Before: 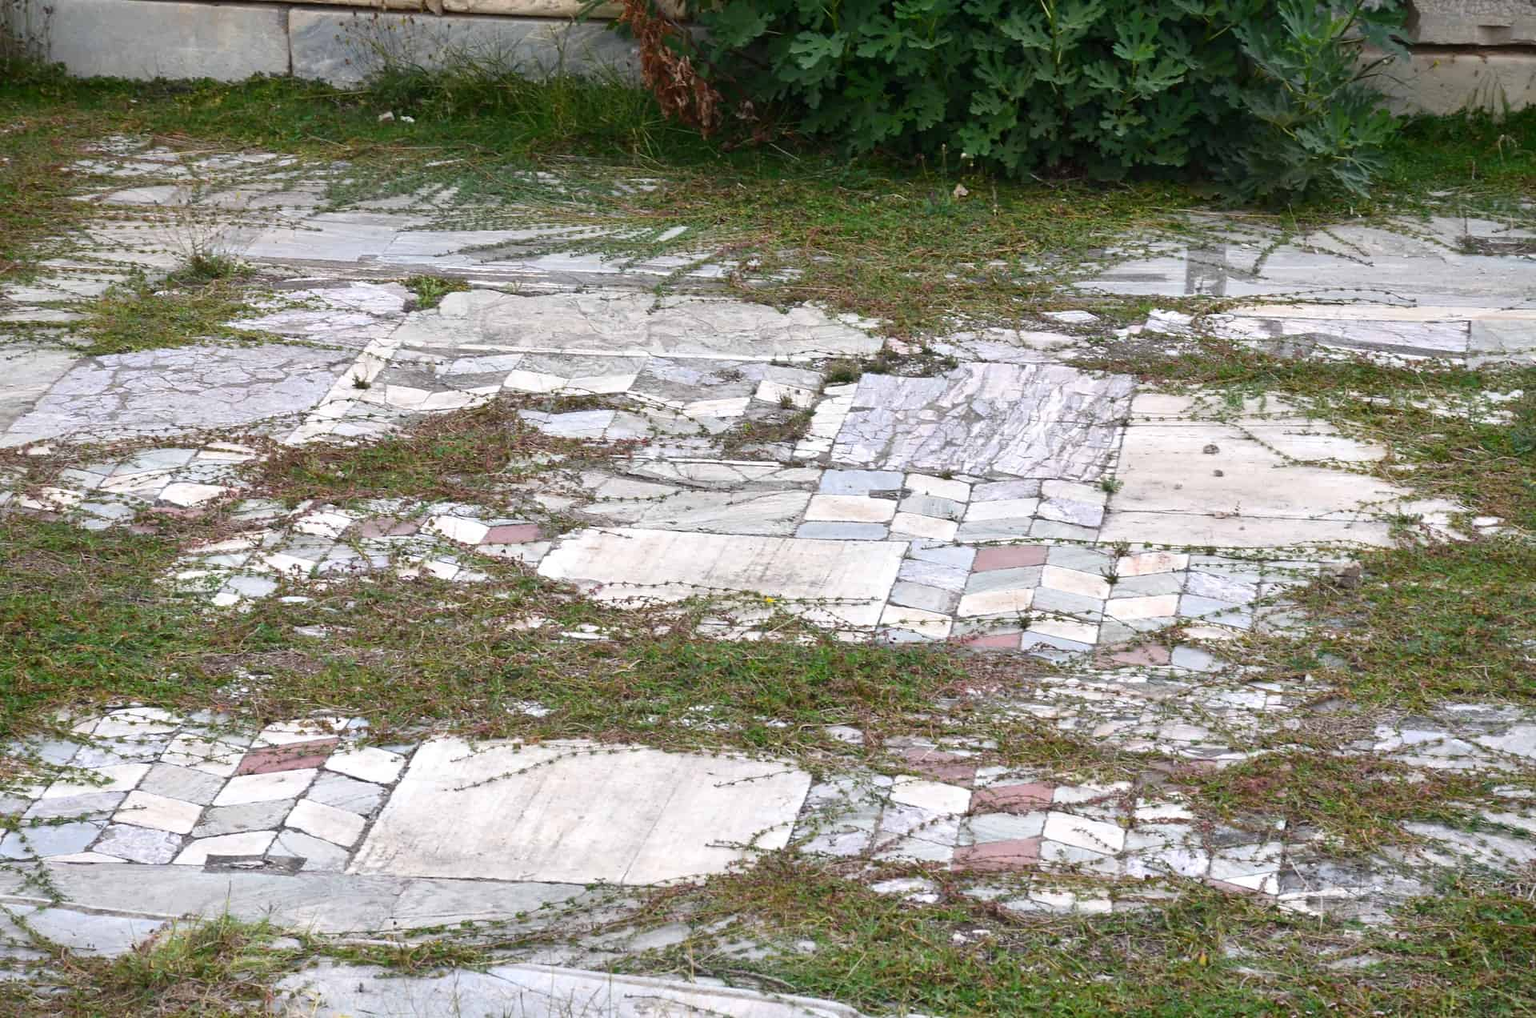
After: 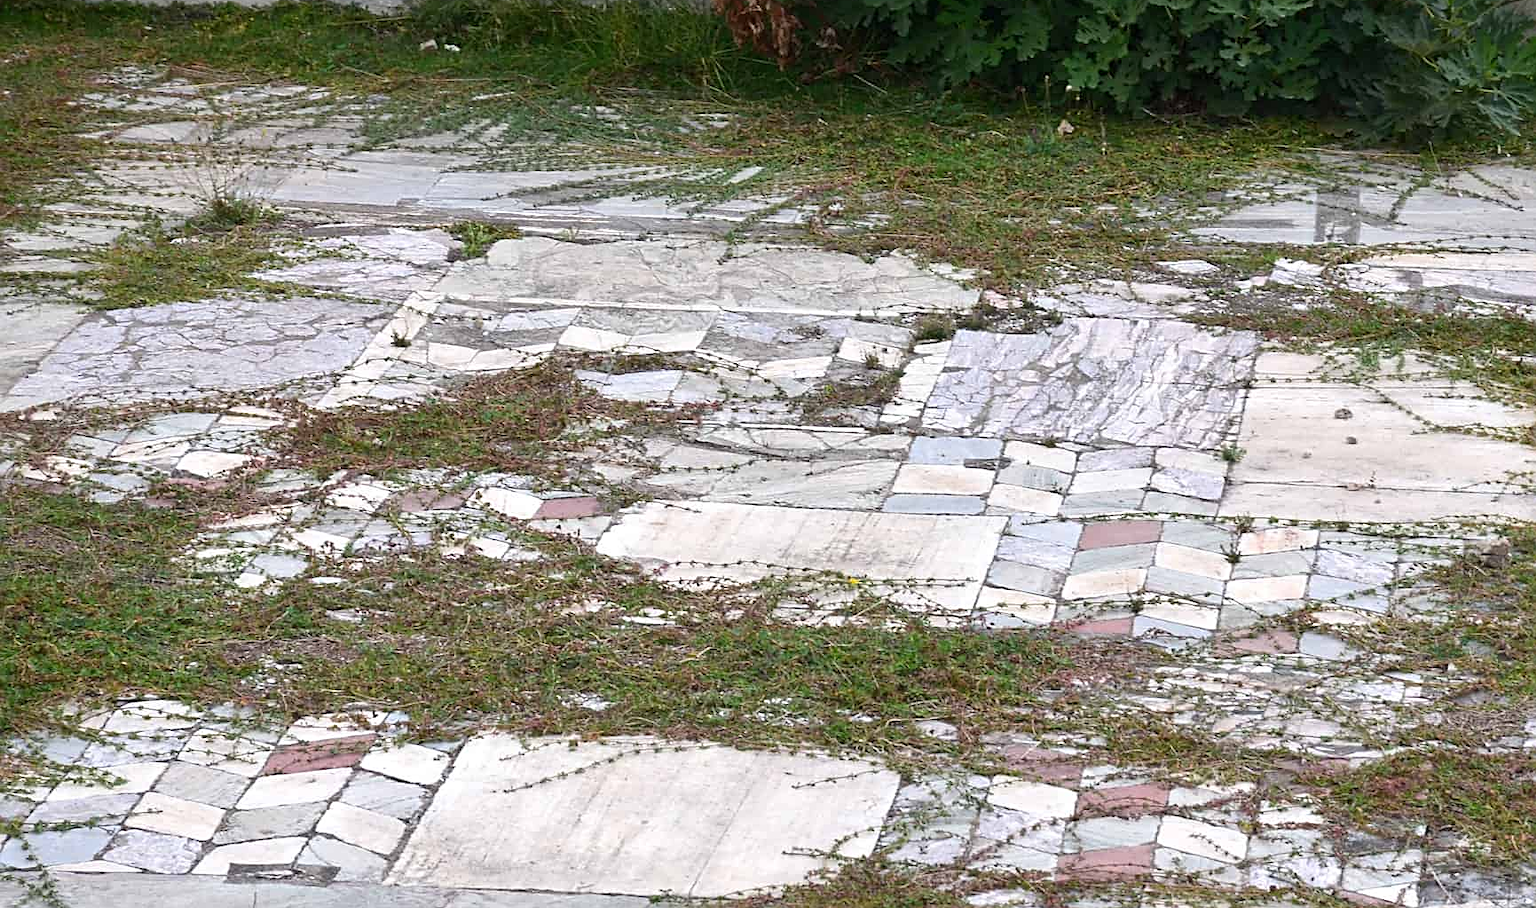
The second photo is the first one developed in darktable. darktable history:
crop: top 7.519%, right 9.833%, bottom 11.918%
sharpen: amount 0.497
